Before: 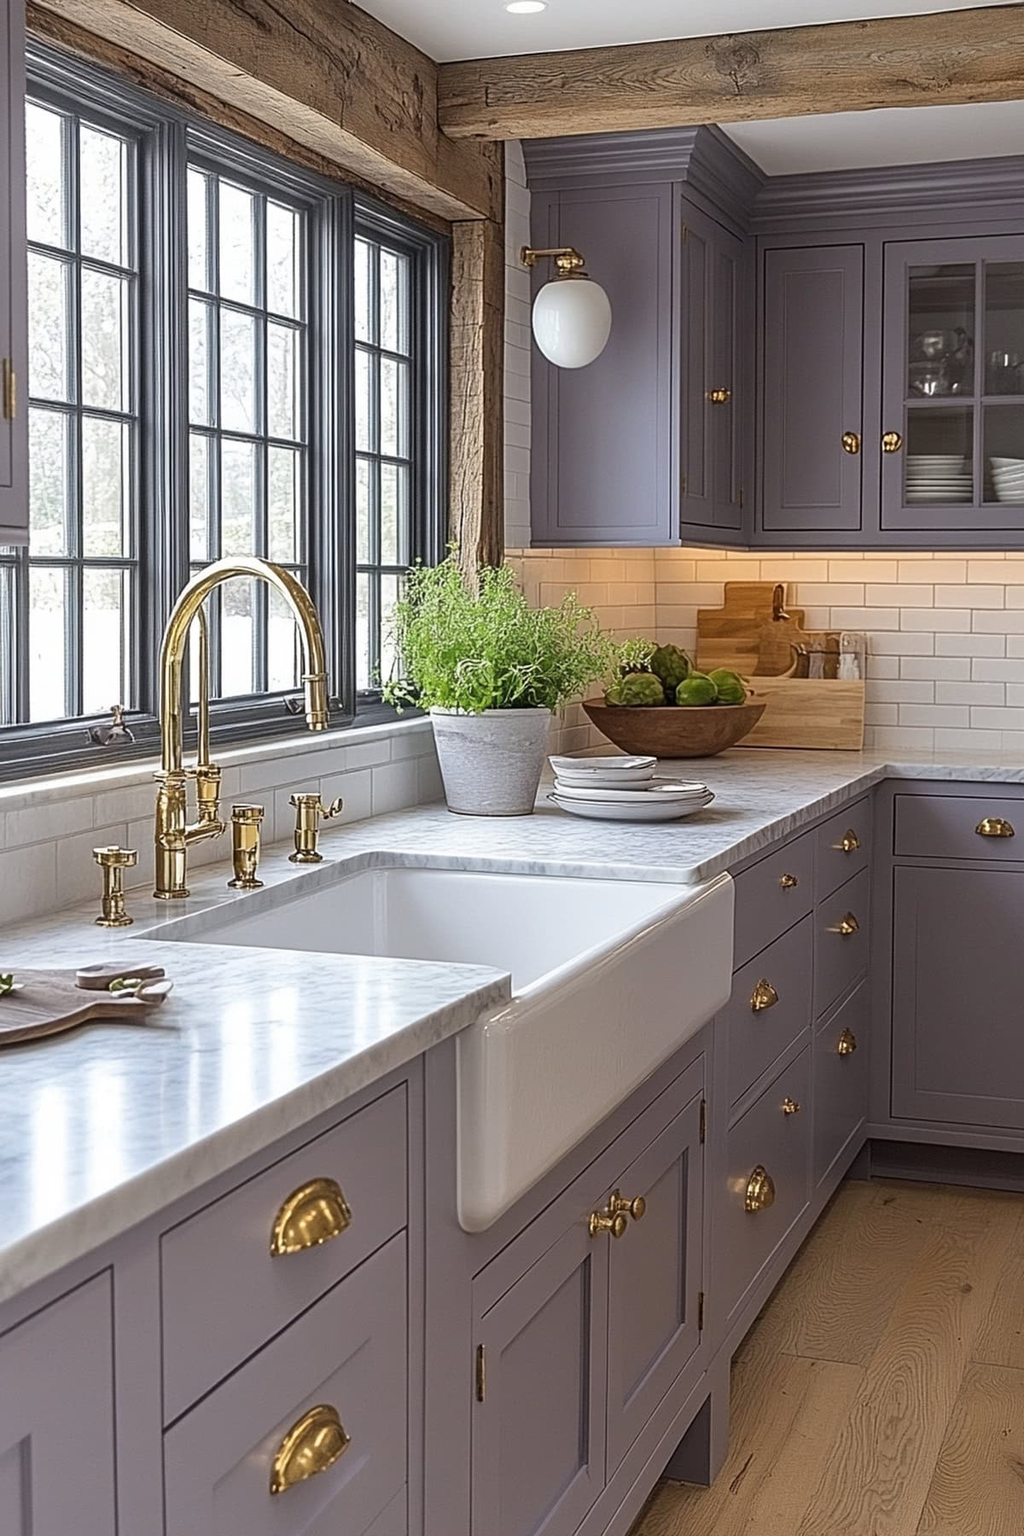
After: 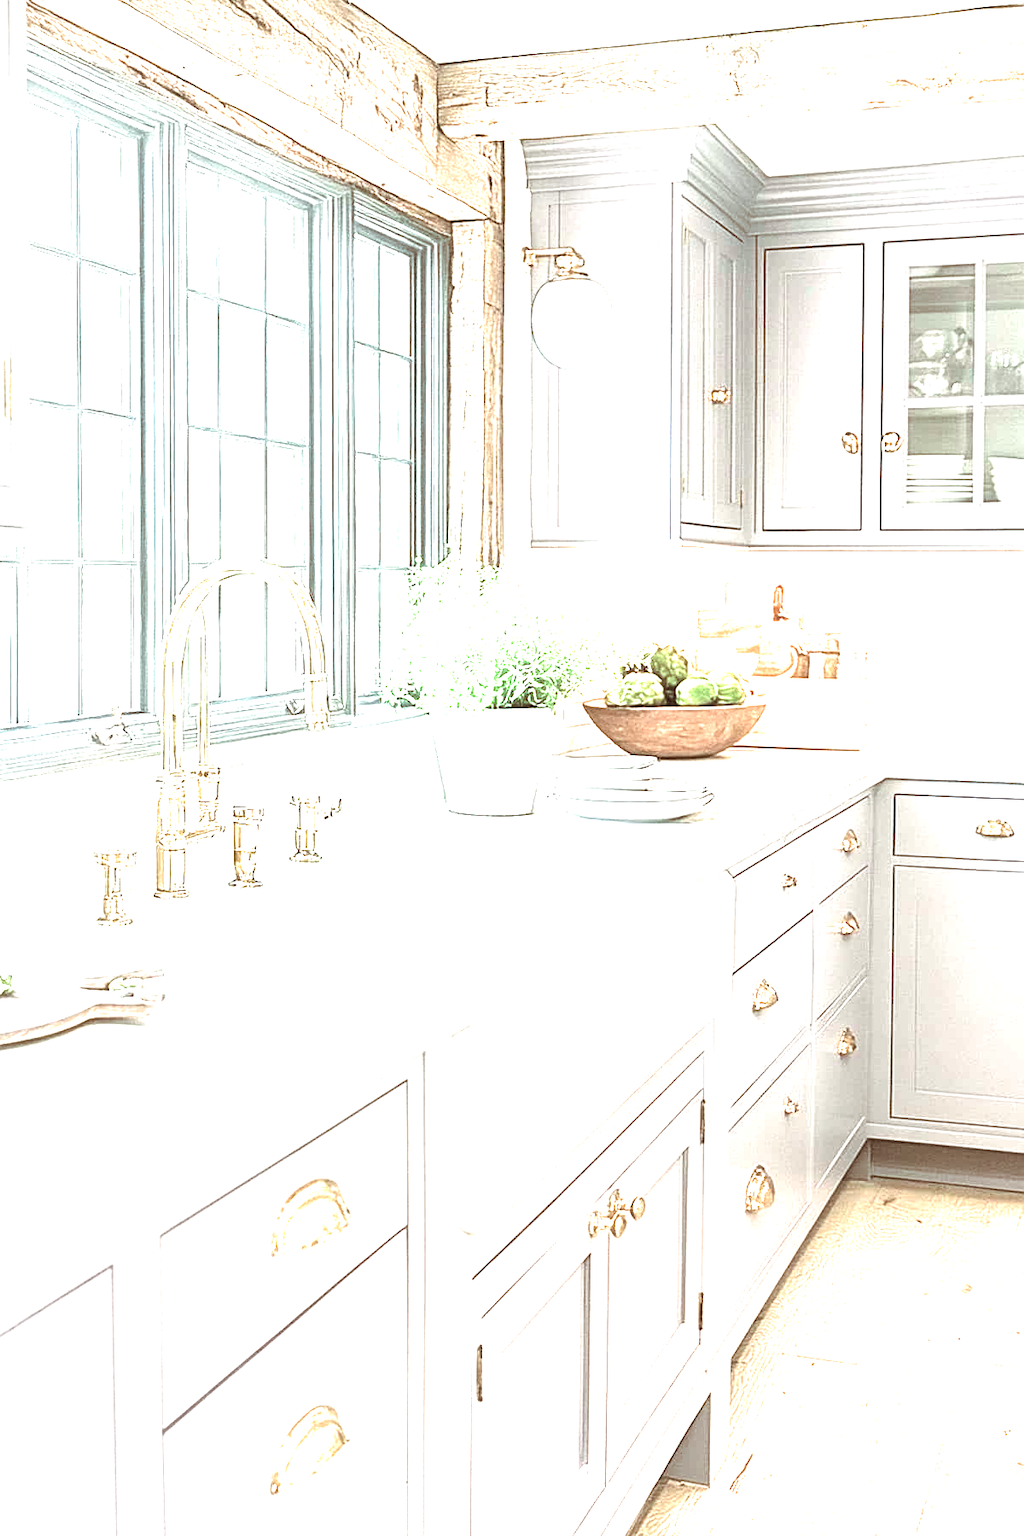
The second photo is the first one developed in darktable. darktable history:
contrast brightness saturation: saturation -0.17
color balance: lift [1, 1.015, 0.987, 0.985], gamma [1, 0.959, 1.042, 0.958], gain [0.927, 0.938, 1.072, 0.928], contrast 1.5%
color contrast: blue-yellow contrast 0.62
split-toning: shadows › hue 32.4°, shadows › saturation 0.51, highlights › hue 180°, highlights › saturation 0, balance -60.17, compress 55.19%
exposure: black level correction 0, exposure 4 EV, compensate exposure bias true, compensate highlight preservation false
